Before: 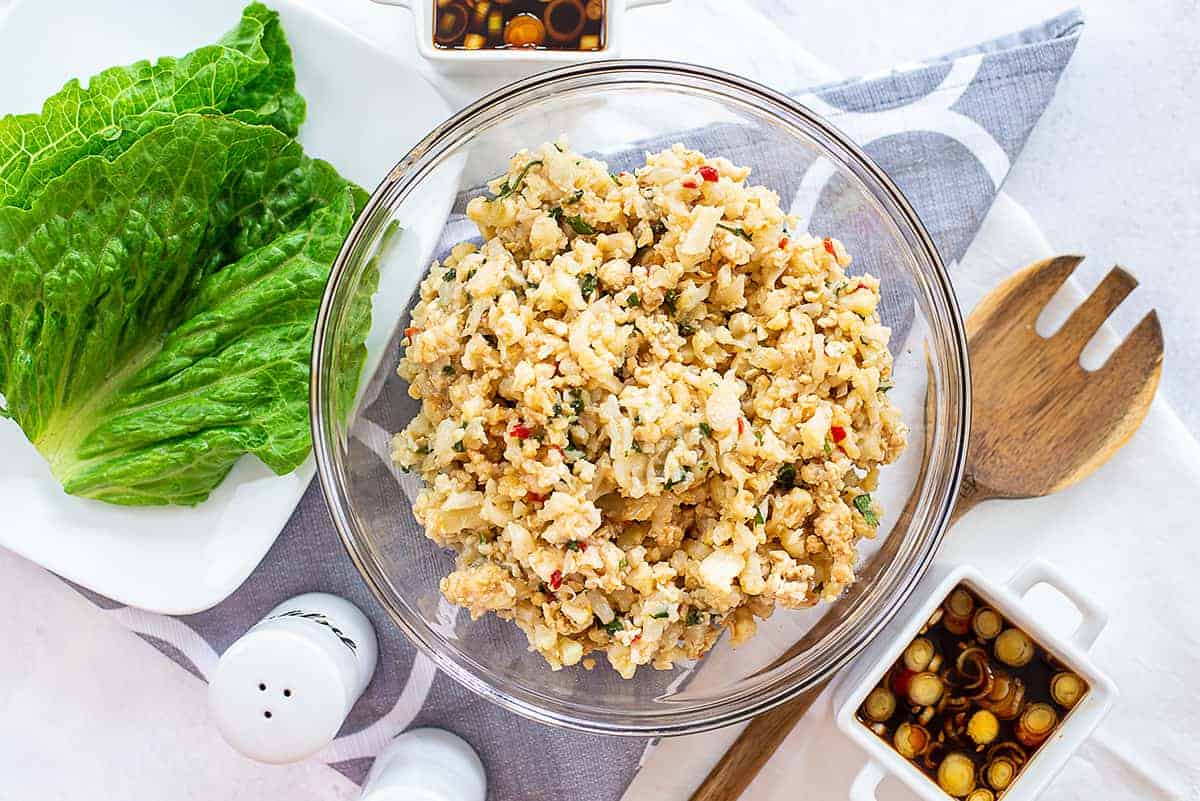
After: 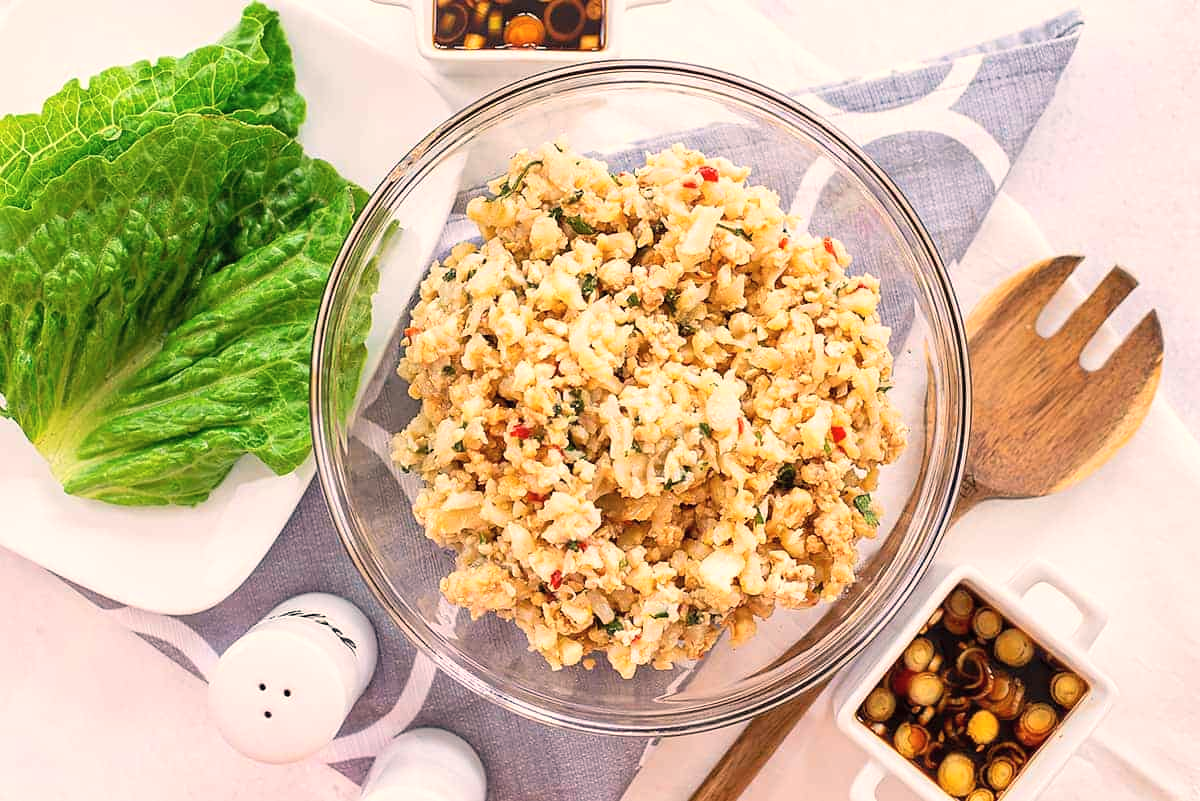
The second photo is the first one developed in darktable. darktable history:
contrast brightness saturation: contrast 0.05, brightness 0.06, saturation 0.01
white balance: red 1.127, blue 0.943
